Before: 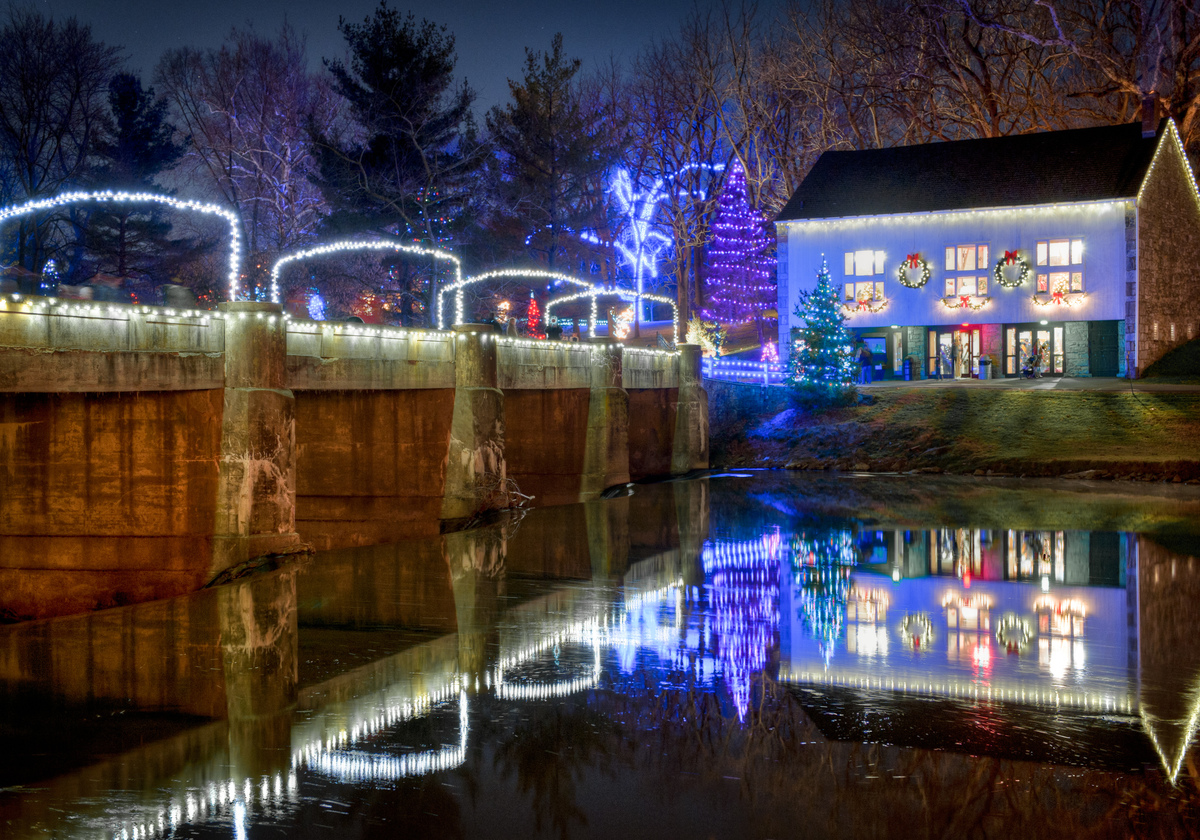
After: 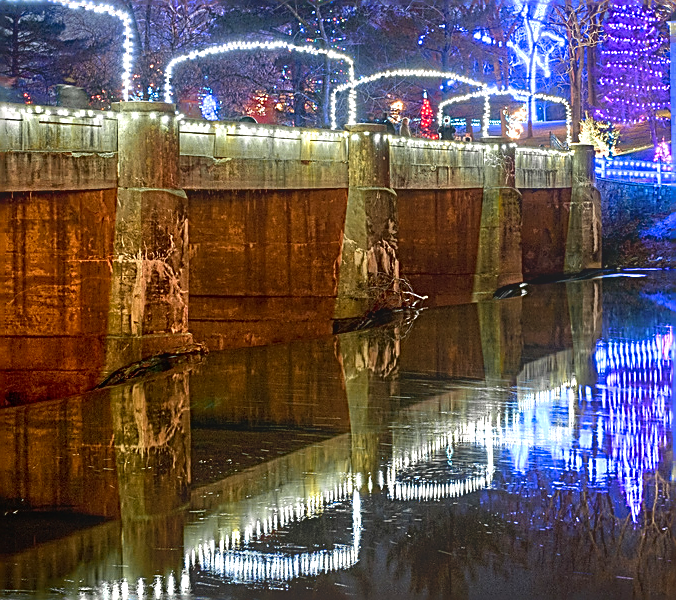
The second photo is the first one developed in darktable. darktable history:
crop: left 8.966%, top 23.852%, right 34.699%, bottom 4.703%
bloom: on, module defaults
exposure: exposure 0.2 EV, compensate highlight preservation false
contrast brightness saturation: contrast 0.04, saturation 0.16
white balance: red 1.009, blue 0.985
sharpen: amount 1.861
tone equalizer: on, module defaults
